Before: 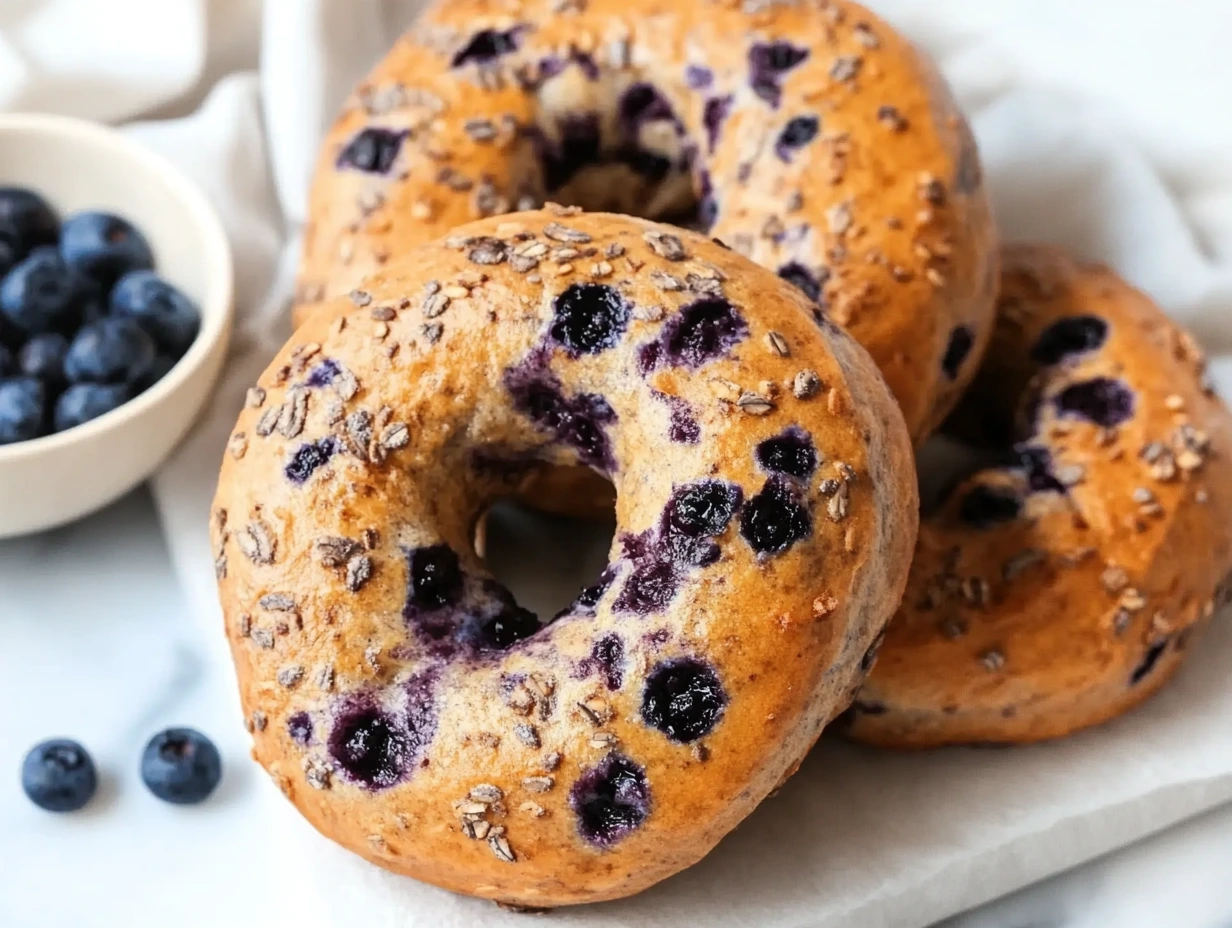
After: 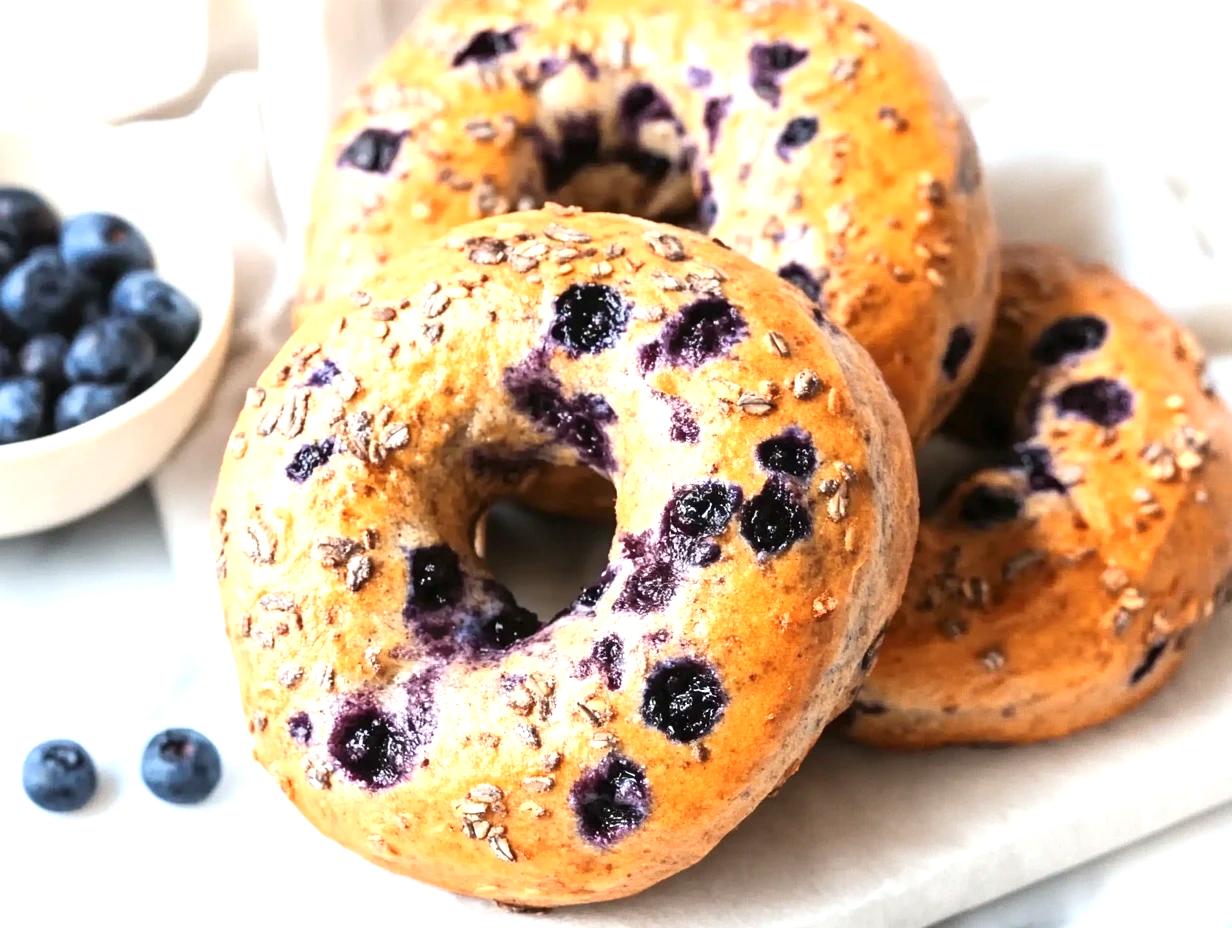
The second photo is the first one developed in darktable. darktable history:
exposure: black level correction 0, exposure 0.9 EV, compensate highlight preservation false
contrast brightness saturation: contrast 0.1, brightness 0.02, saturation 0.02
